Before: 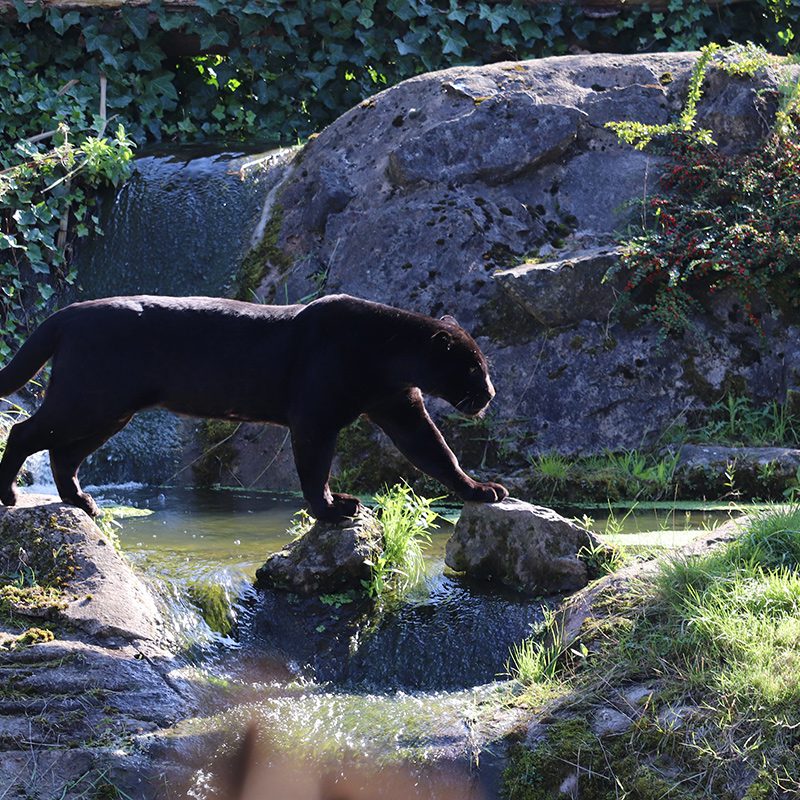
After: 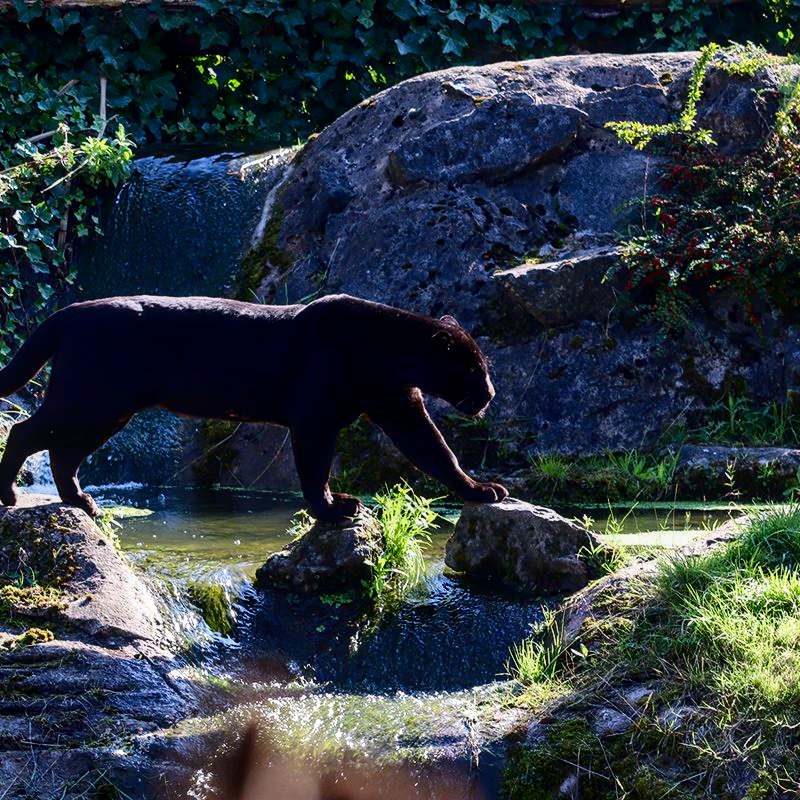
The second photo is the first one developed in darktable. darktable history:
local contrast: on, module defaults
contrast brightness saturation: contrast 0.215, brightness -0.181, saturation 0.244
